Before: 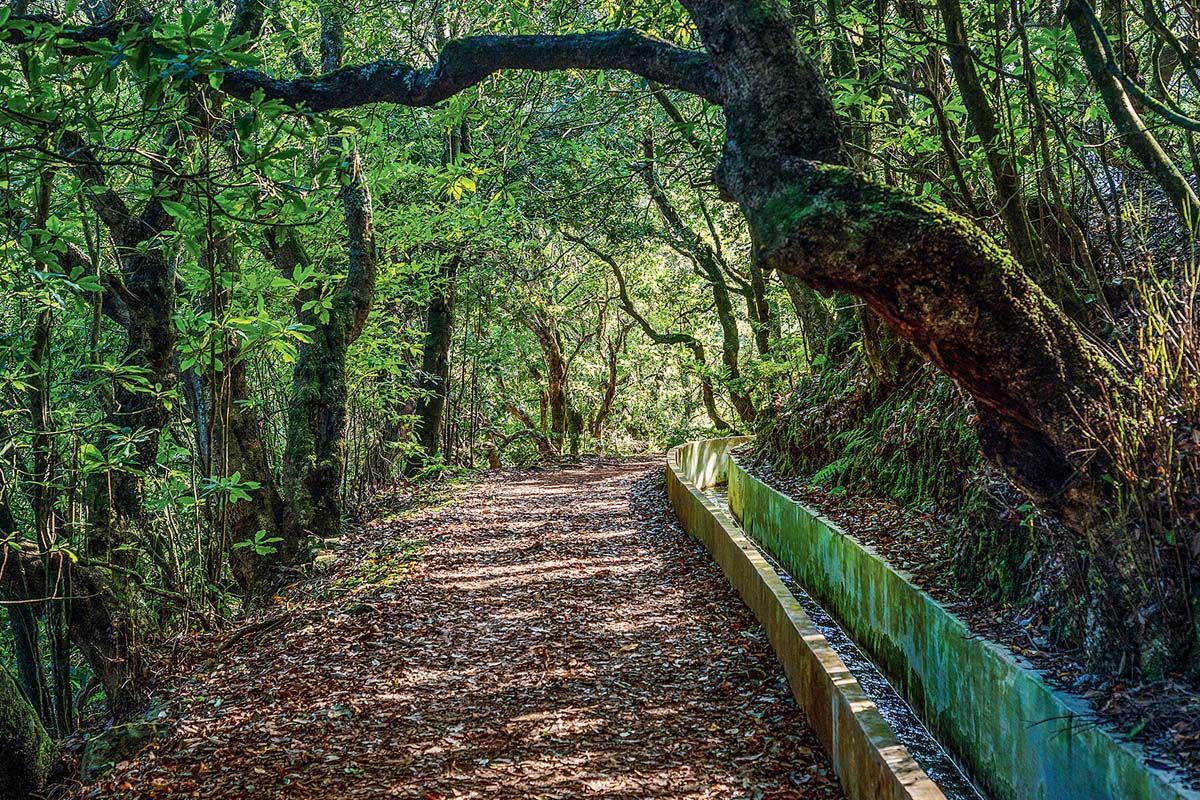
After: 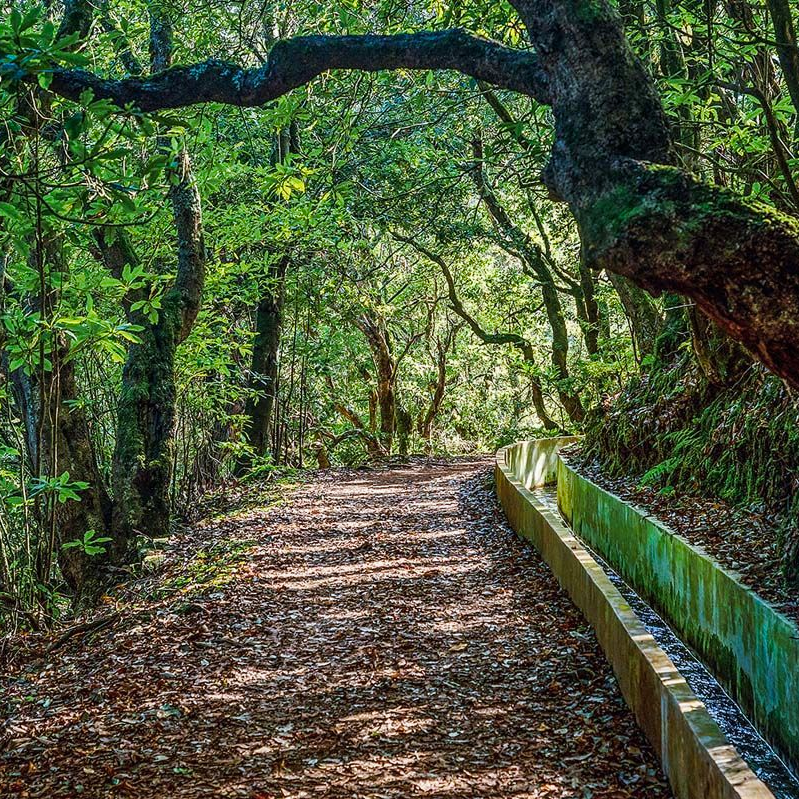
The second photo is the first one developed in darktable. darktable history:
white balance: red 0.982, blue 1.018
crop and rotate: left 14.292%, right 19.041%
color balance rgb: shadows fall-off 101%, linear chroma grading › mid-tones 7.63%, perceptual saturation grading › mid-tones 11.68%, mask middle-gray fulcrum 22.45%, global vibrance 10.11%, saturation formula JzAzBz (2021)
